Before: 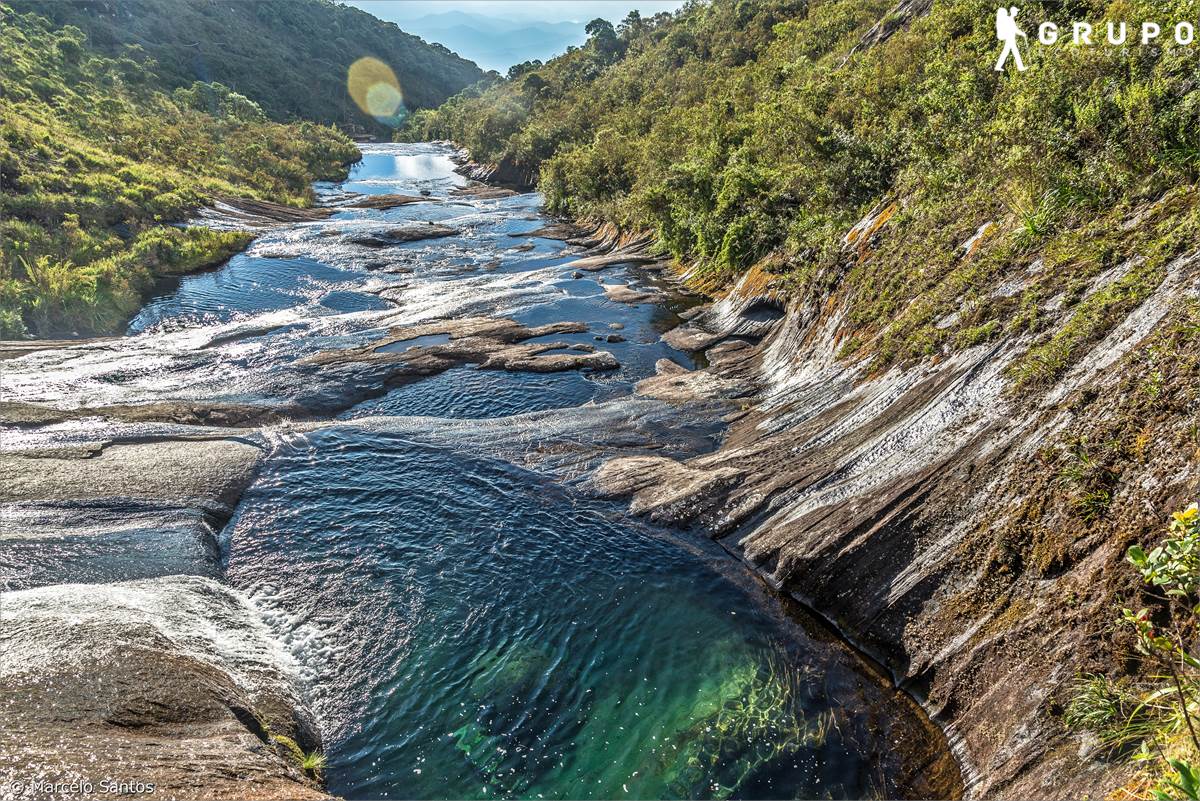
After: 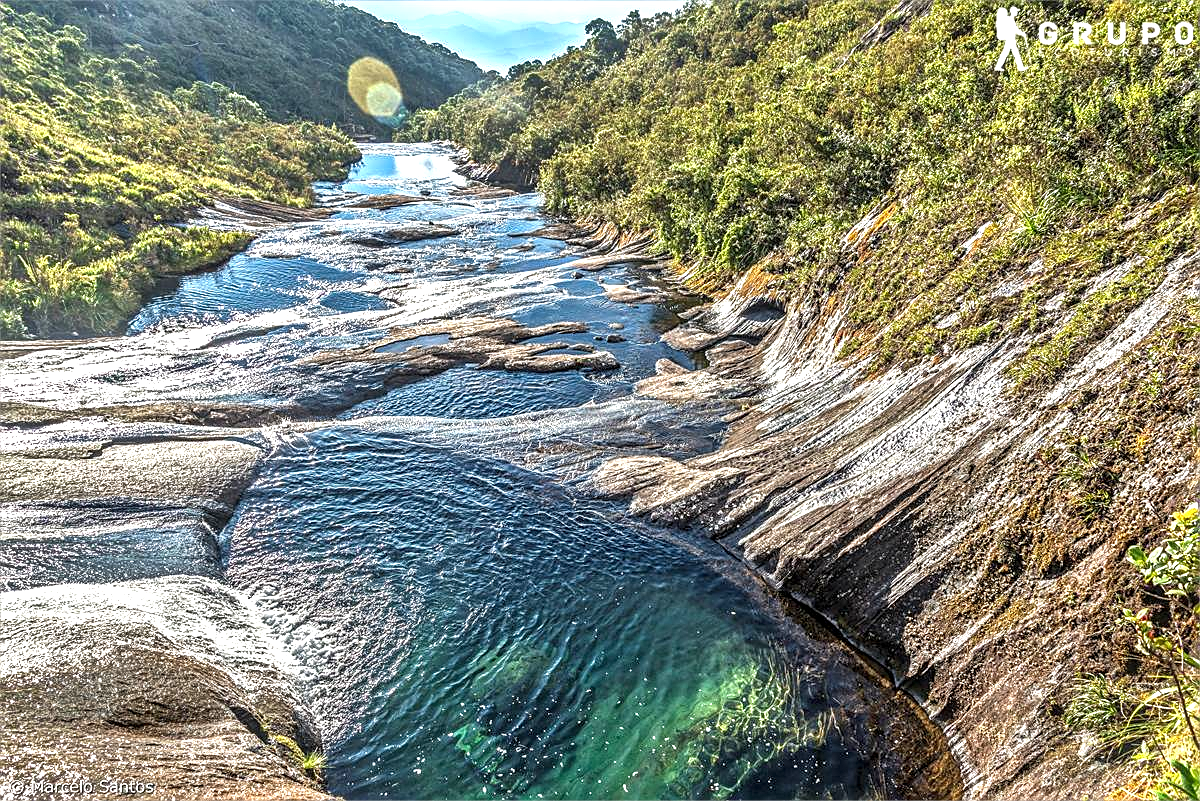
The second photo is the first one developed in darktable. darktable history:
white balance: emerald 1
shadows and highlights: soften with gaussian
sharpen: on, module defaults
local contrast: on, module defaults
exposure: exposure 0.766 EV, compensate highlight preservation false
